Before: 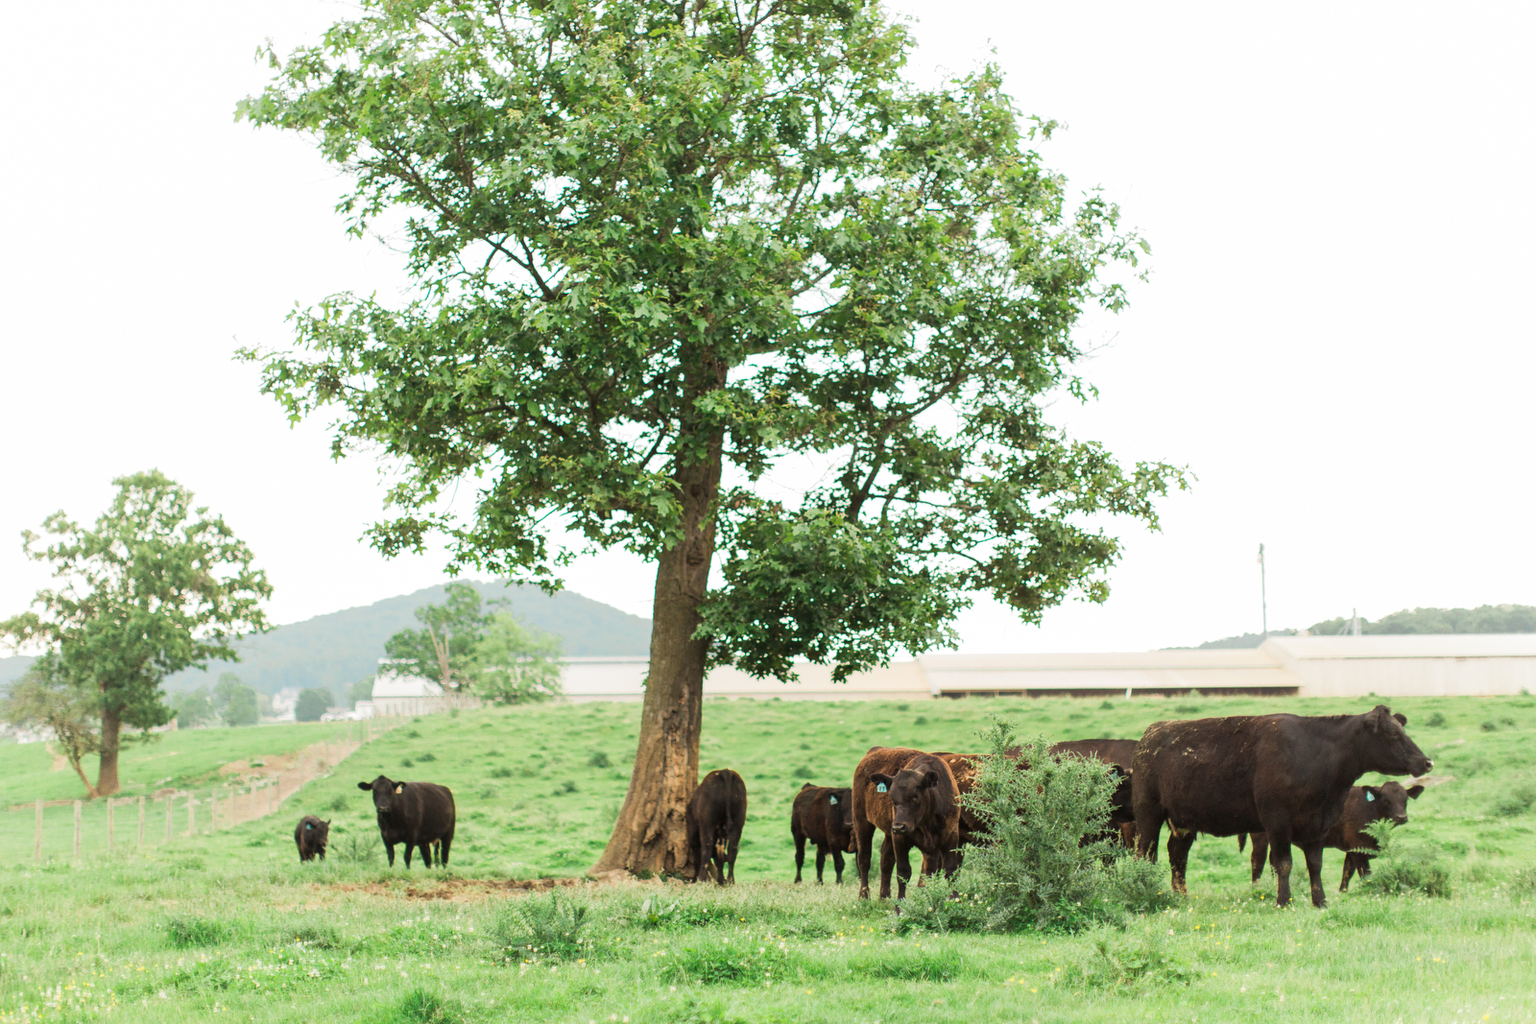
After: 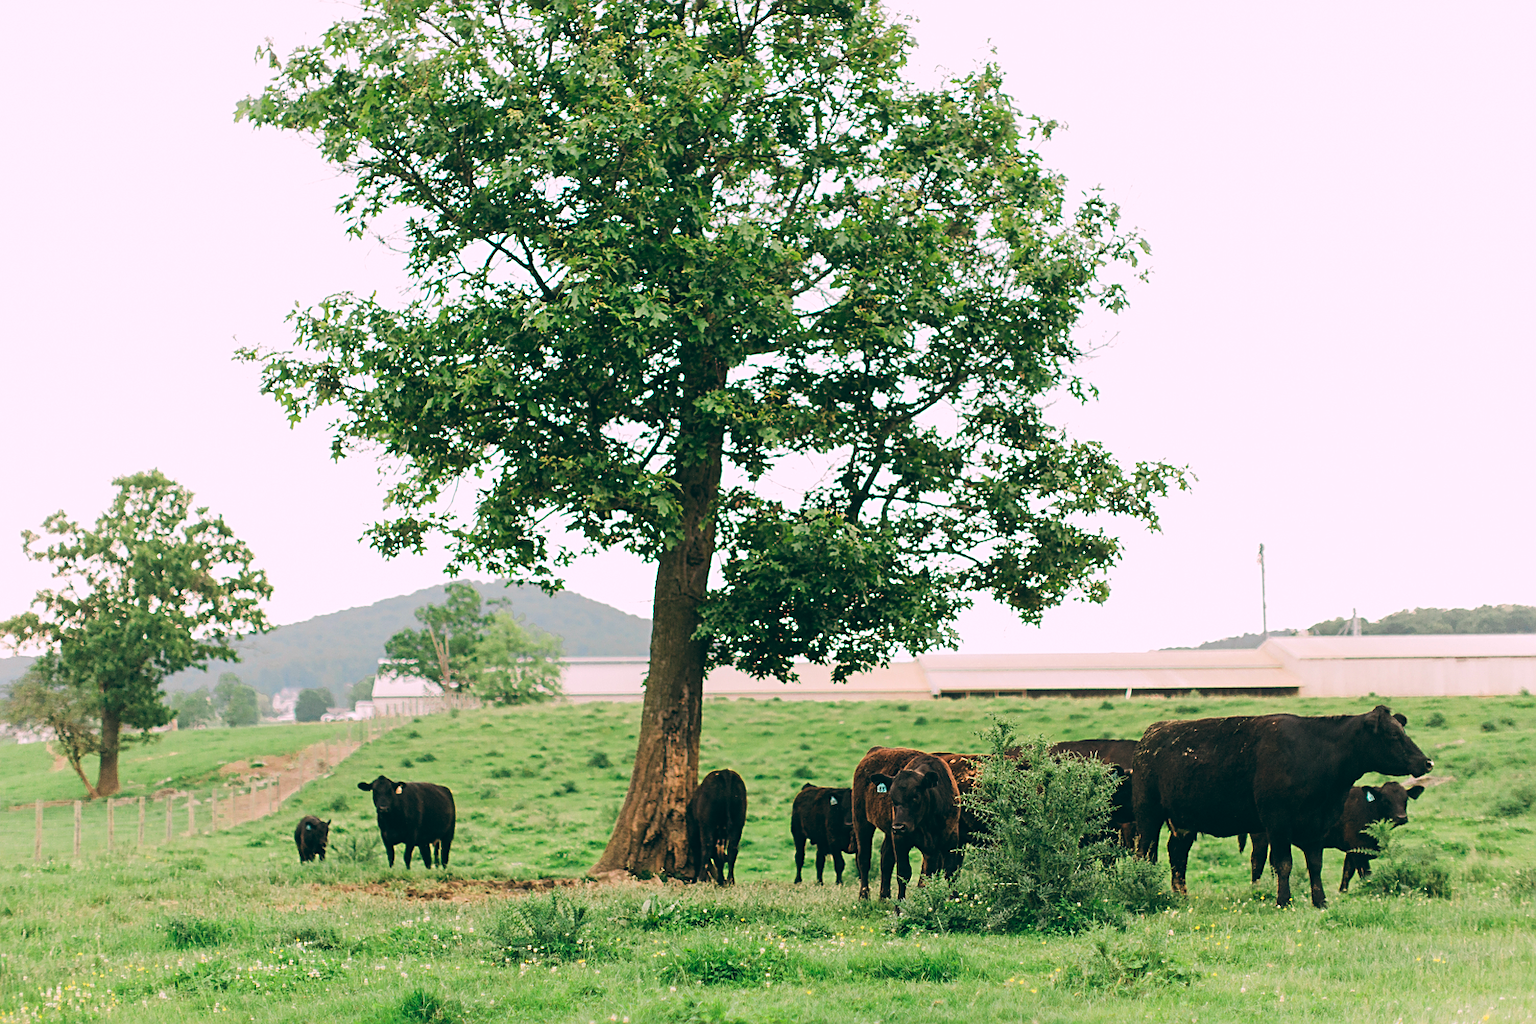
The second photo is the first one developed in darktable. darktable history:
color balance: lift [1.016, 0.983, 1, 1.017], gamma [0.78, 1.018, 1.043, 0.957], gain [0.786, 1.063, 0.937, 1.017], input saturation 118.26%, contrast 13.43%, contrast fulcrum 21.62%, output saturation 82.76%
sharpen: on, module defaults
